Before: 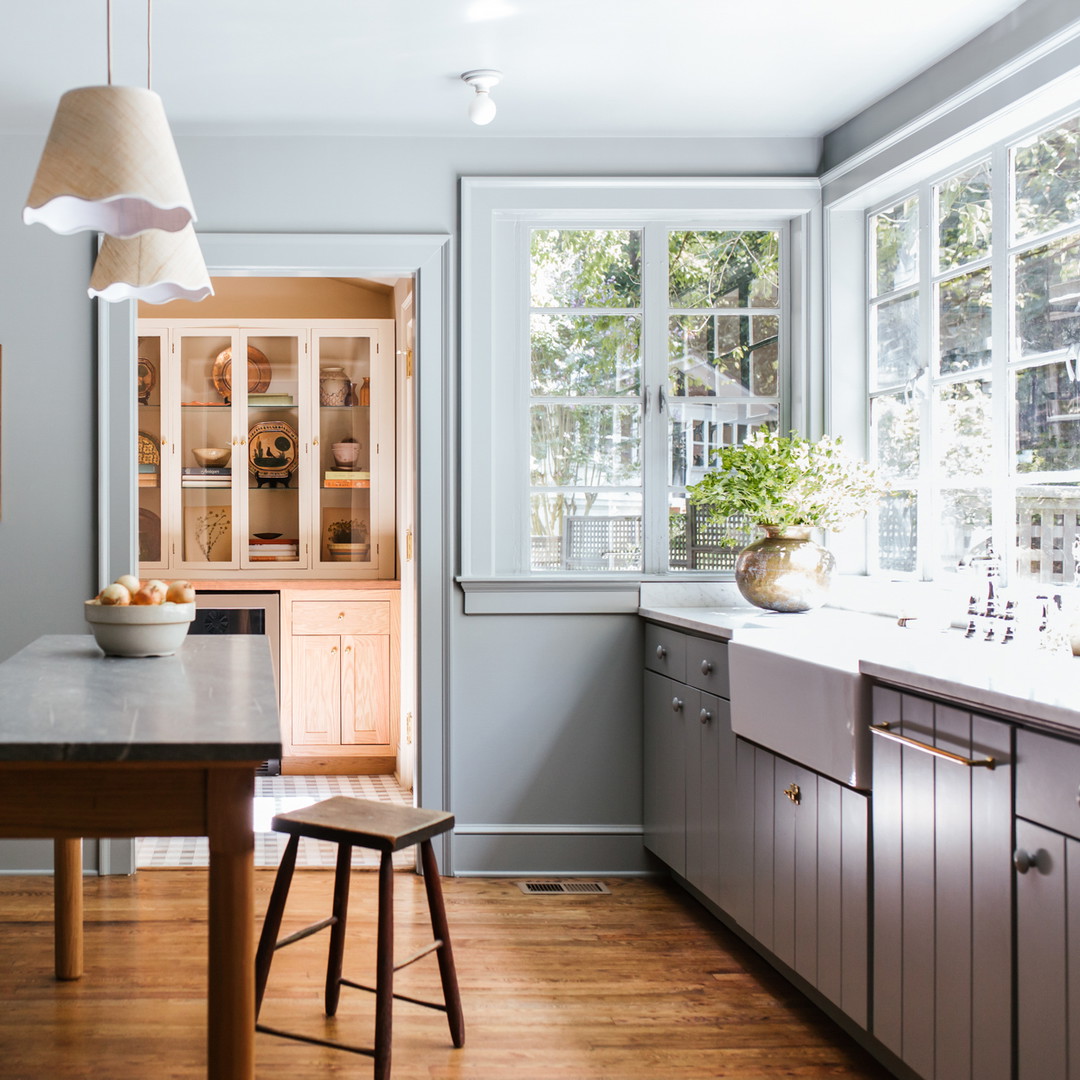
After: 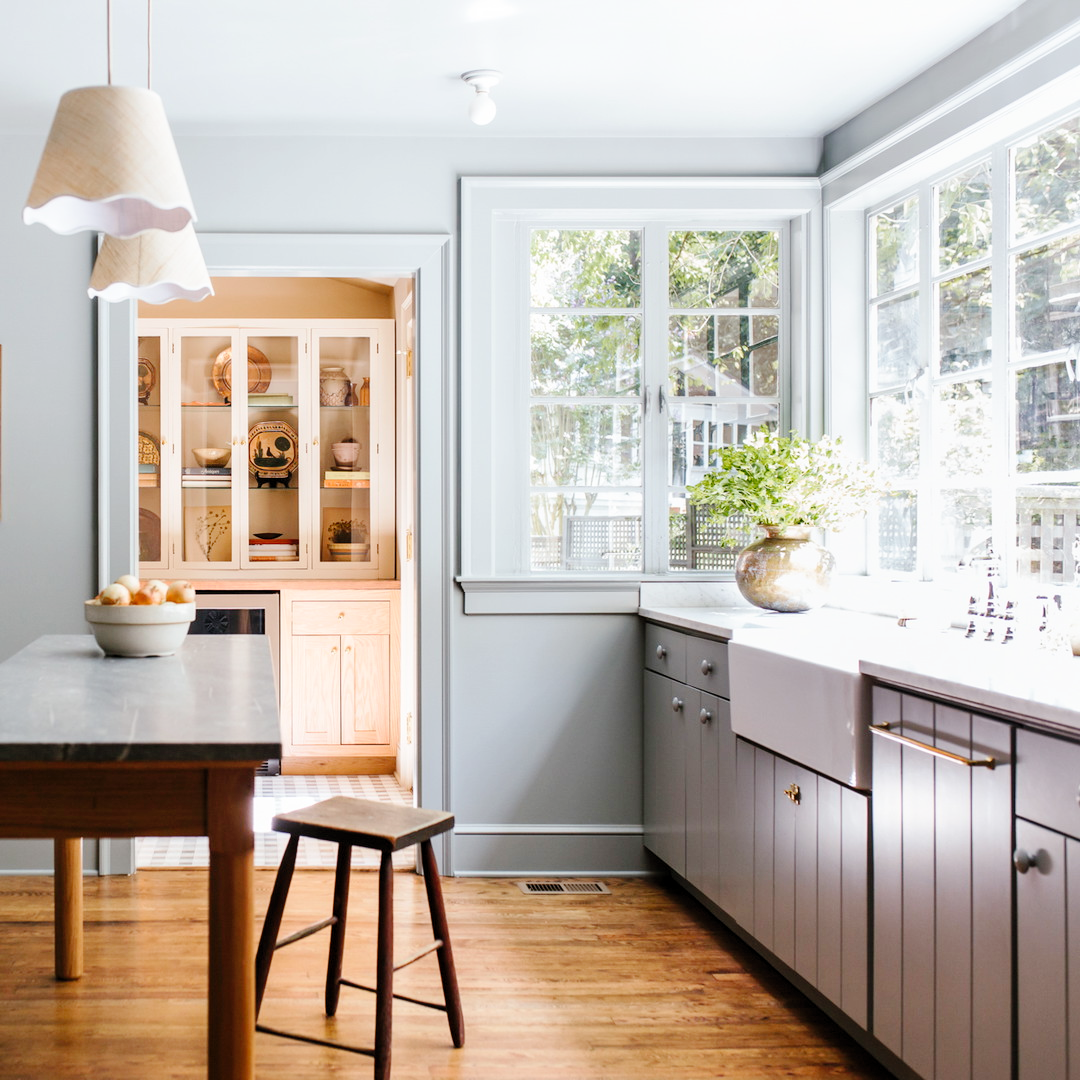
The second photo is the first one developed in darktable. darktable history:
tone curve: curves: ch0 [(0, 0) (0.051, 0.047) (0.102, 0.099) (0.228, 0.275) (0.432, 0.535) (0.695, 0.778) (0.908, 0.946) (1, 1)]; ch1 [(0, 0) (0.339, 0.298) (0.402, 0.363) (0.453, 0.413) (0.485, 0.469) (0.494, 0.493) (0.504, 0.501) (0.525, 0.534) (0.563, 0.595) (0.597, 0.638) (1, 1)]; ch2 [(0, 0) (0.48, 0.48) (0.504, 0.5) (0.539, 0.554) (0.59, 0.63) (0.642, 0.684) (0.824, 0.815) (1, 1)], preserve colors none
levels: levels [0.018, 0.493, 1]
